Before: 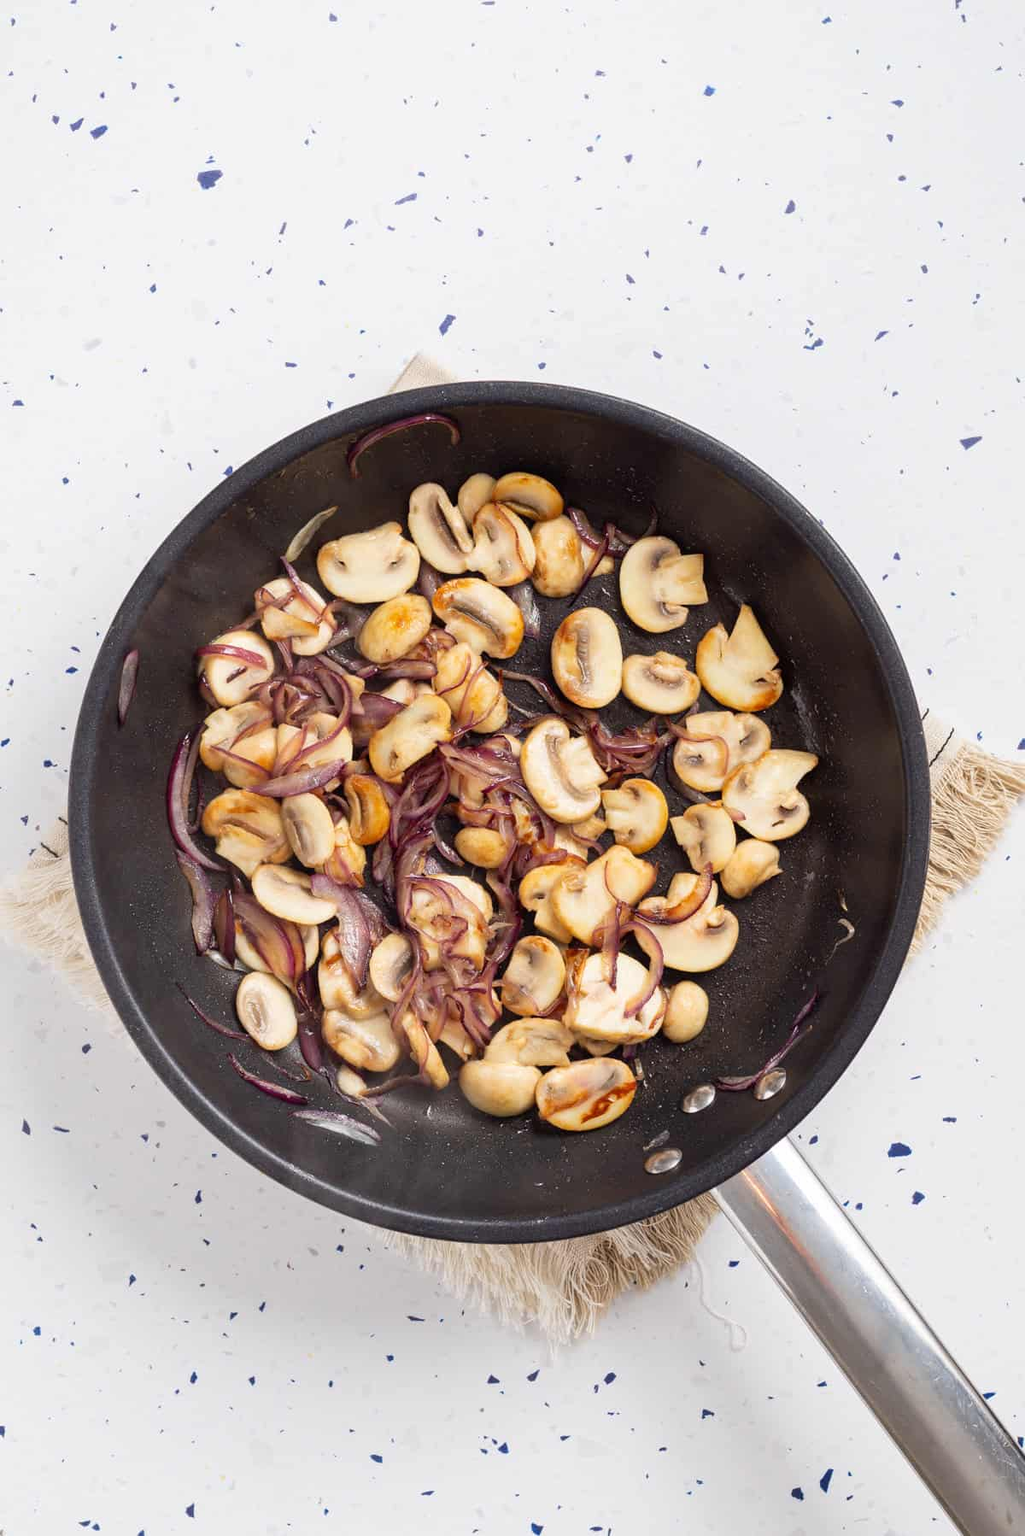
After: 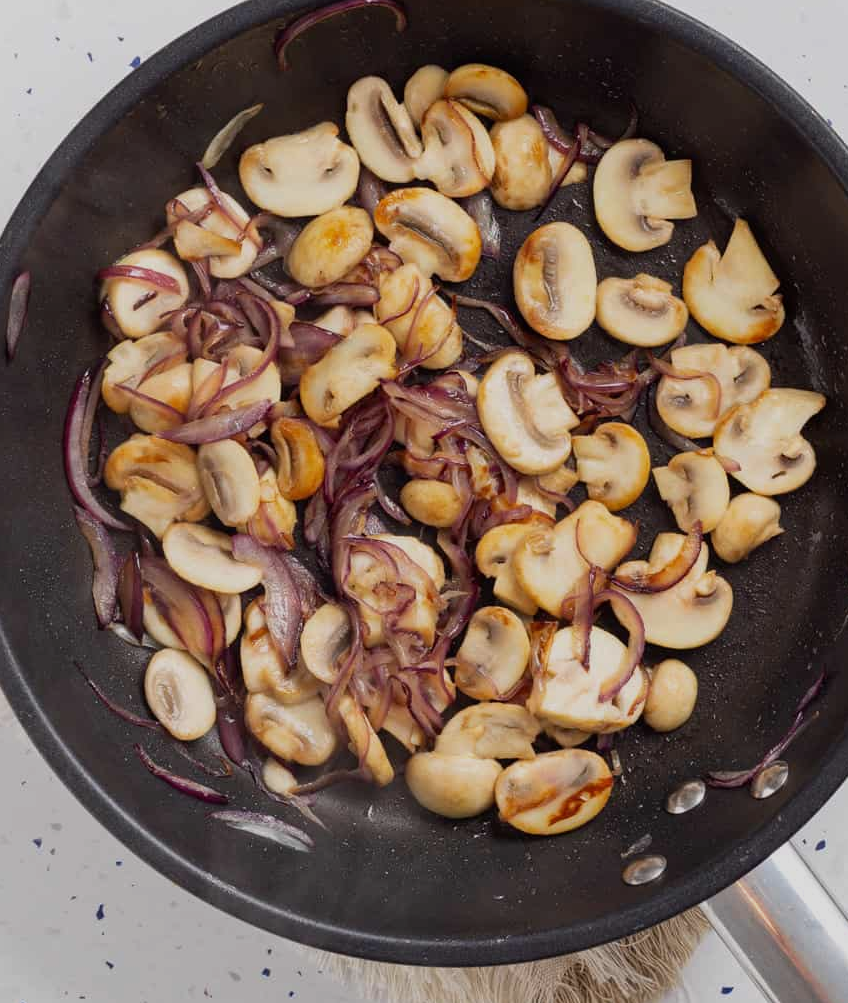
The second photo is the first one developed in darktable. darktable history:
crop: left 11.061%, top 27.22%, right 18.262%, bottom 16.953%
exposure: exposure -0.491 EV, compensate highlight preservation false
